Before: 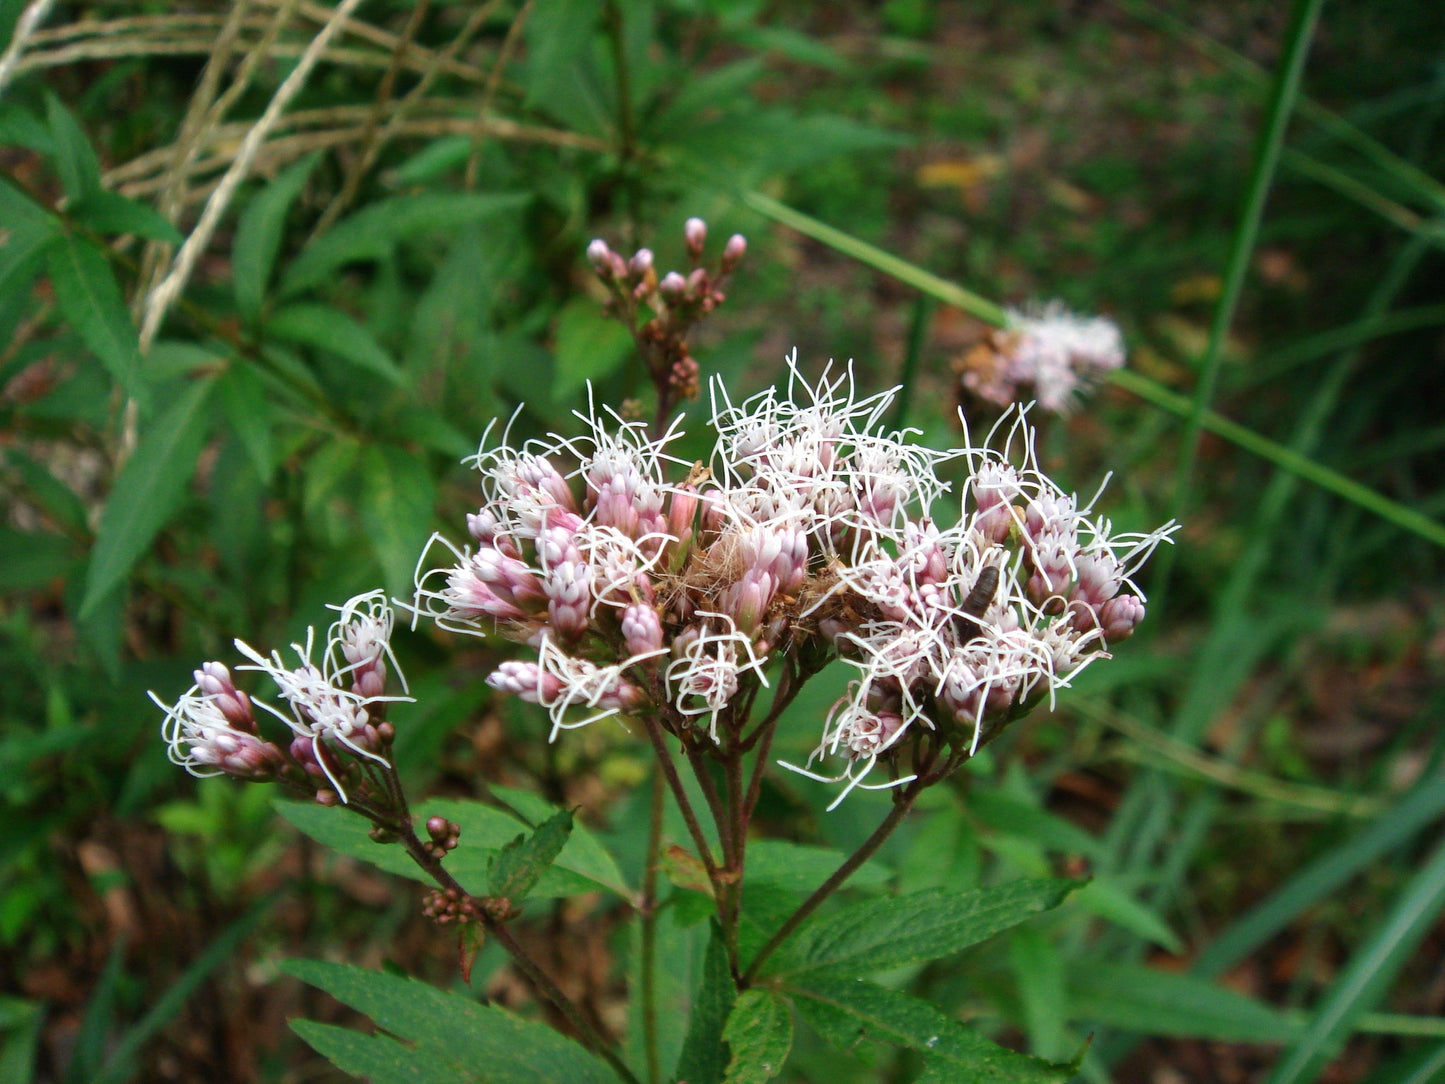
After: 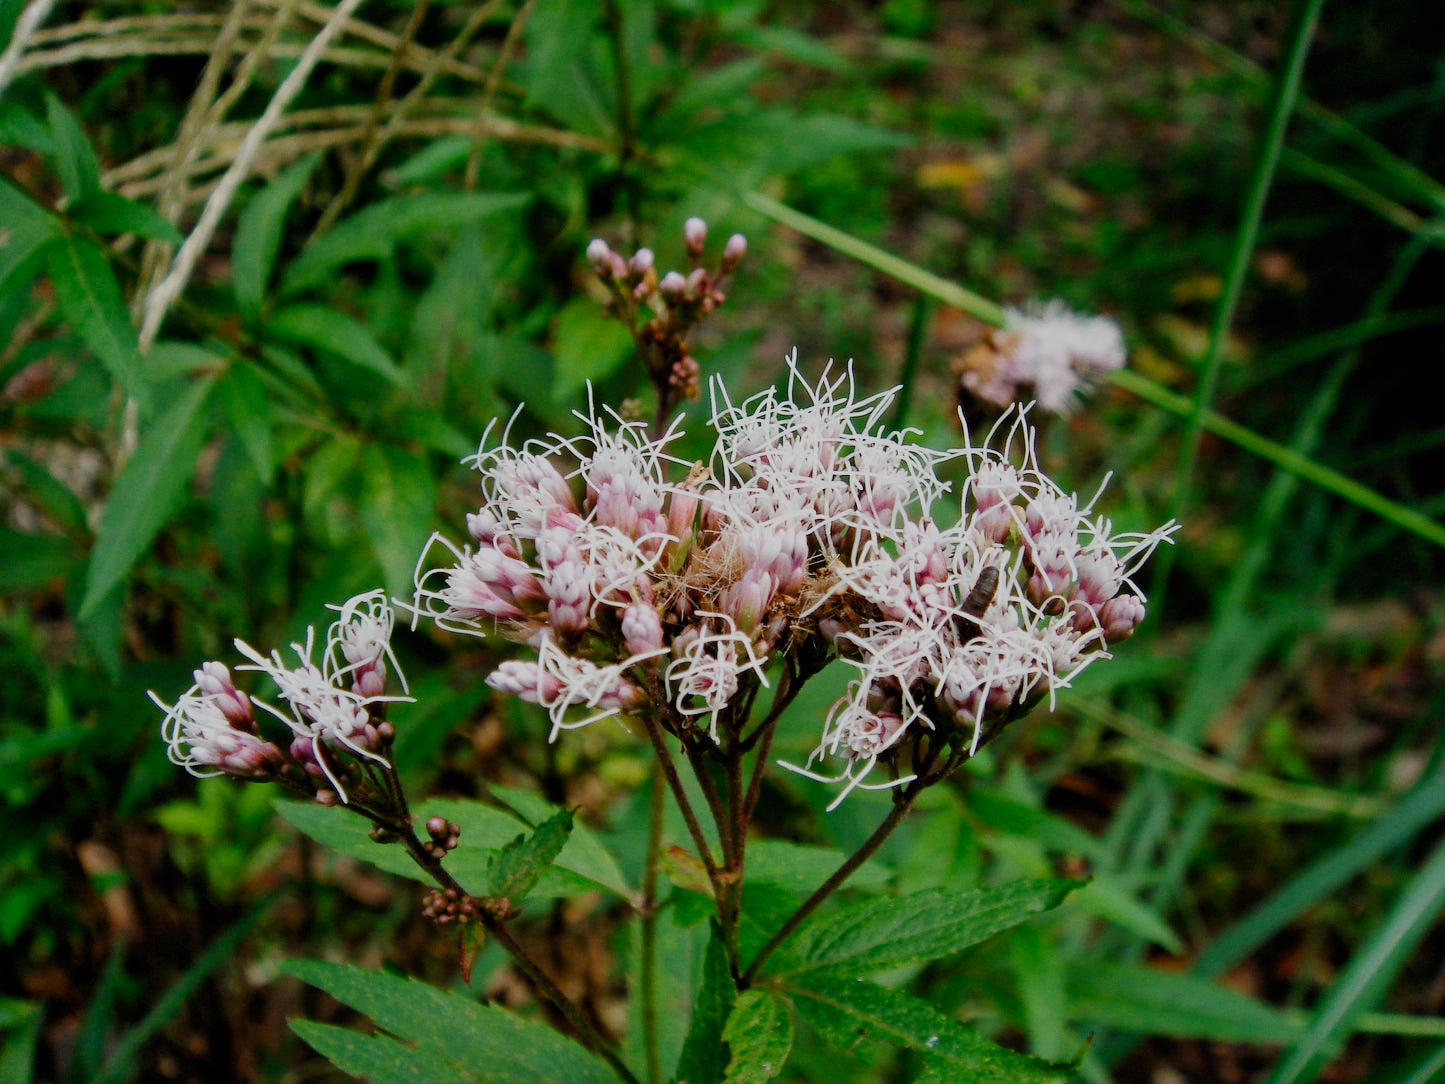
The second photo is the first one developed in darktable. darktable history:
filmic rgb: black relative exposure -6.07 EV, white relative exposure 6.96 EV, hardness 2.24, preserve chrominance no, color science v3 (2019), use custom middle-gray values true, iterations of high-quality reconstruction 0
